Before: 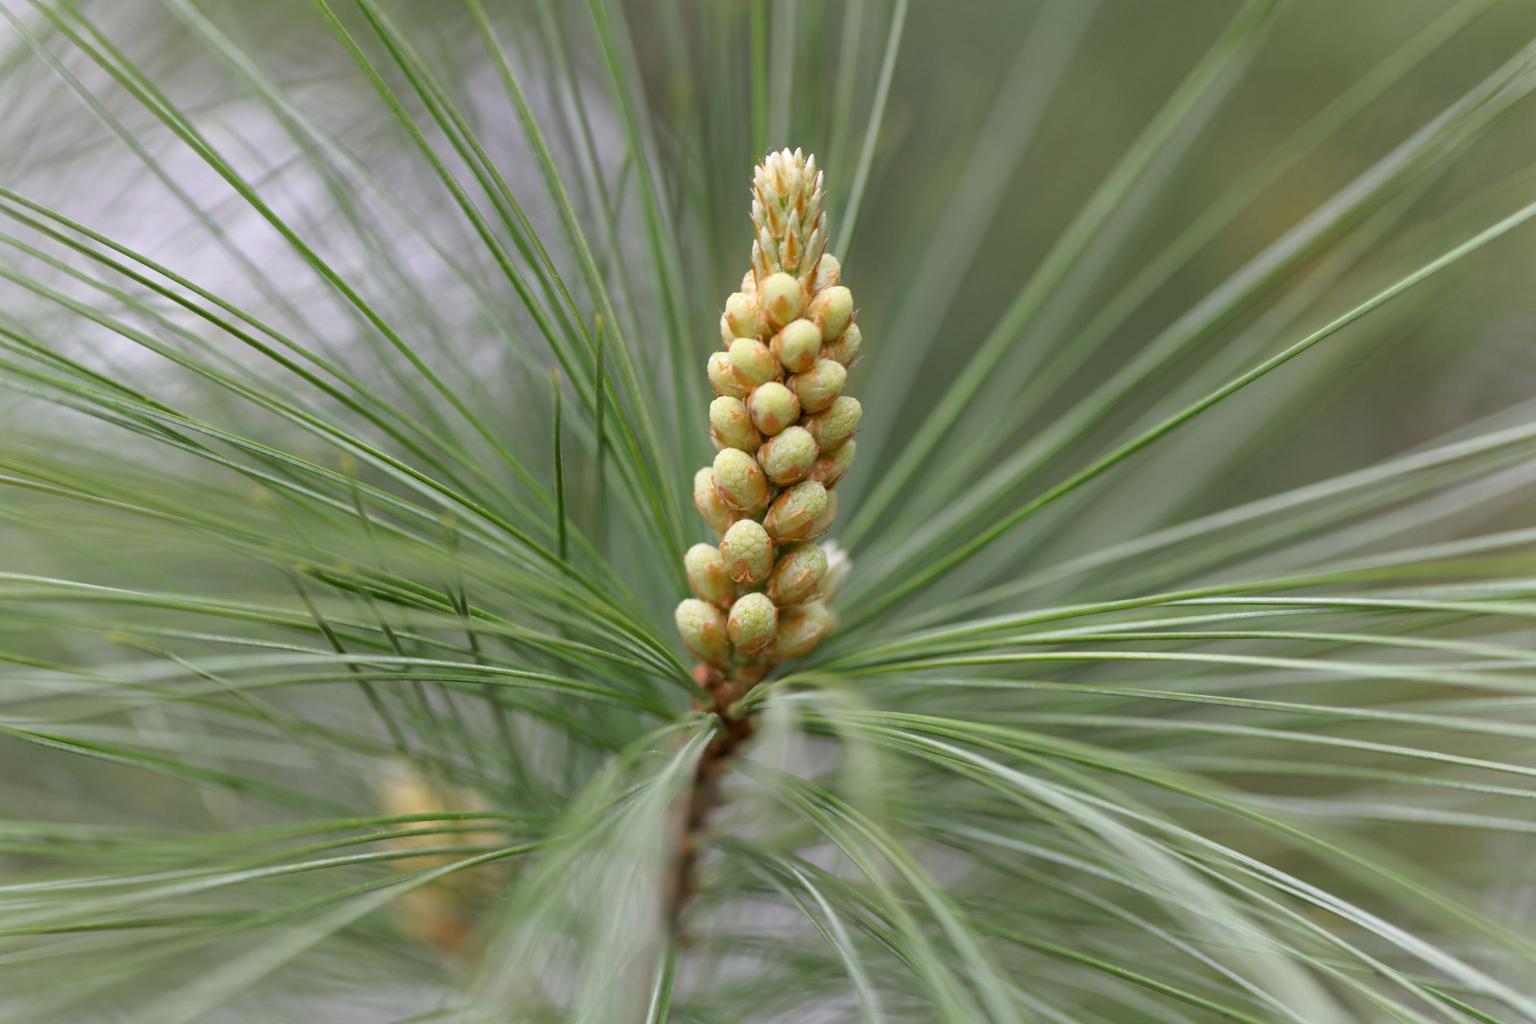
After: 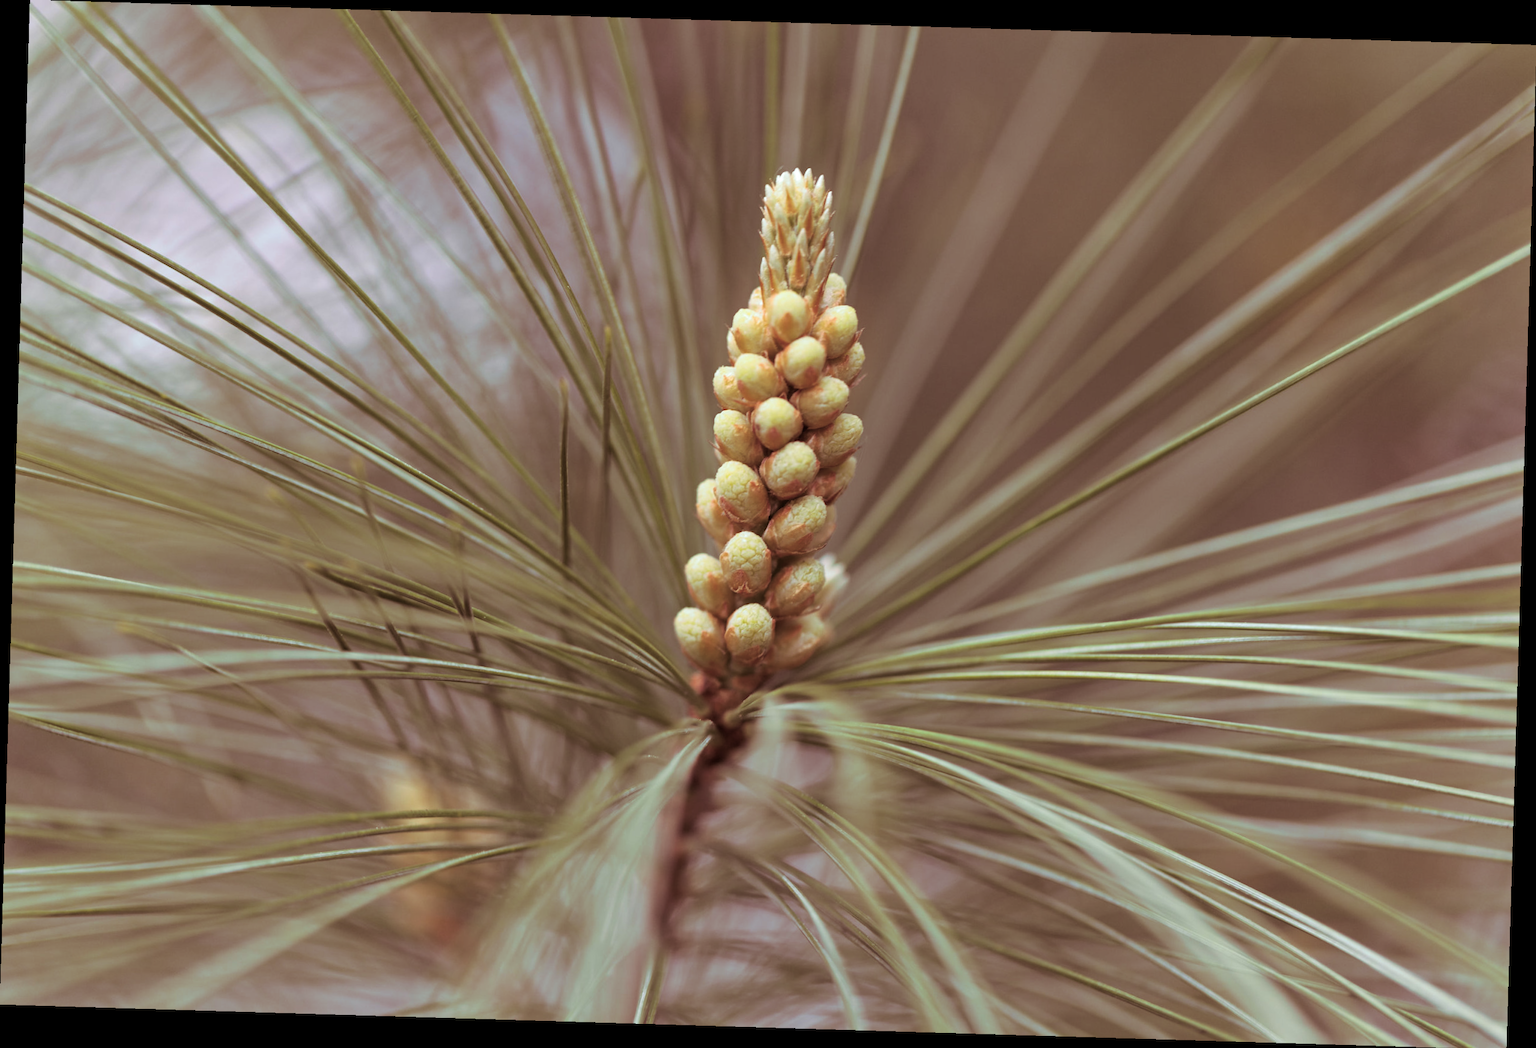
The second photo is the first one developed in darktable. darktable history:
rotate and perspective: rotation 1.72°, automatic cropping off
split-toning: highlights › hue 180°
